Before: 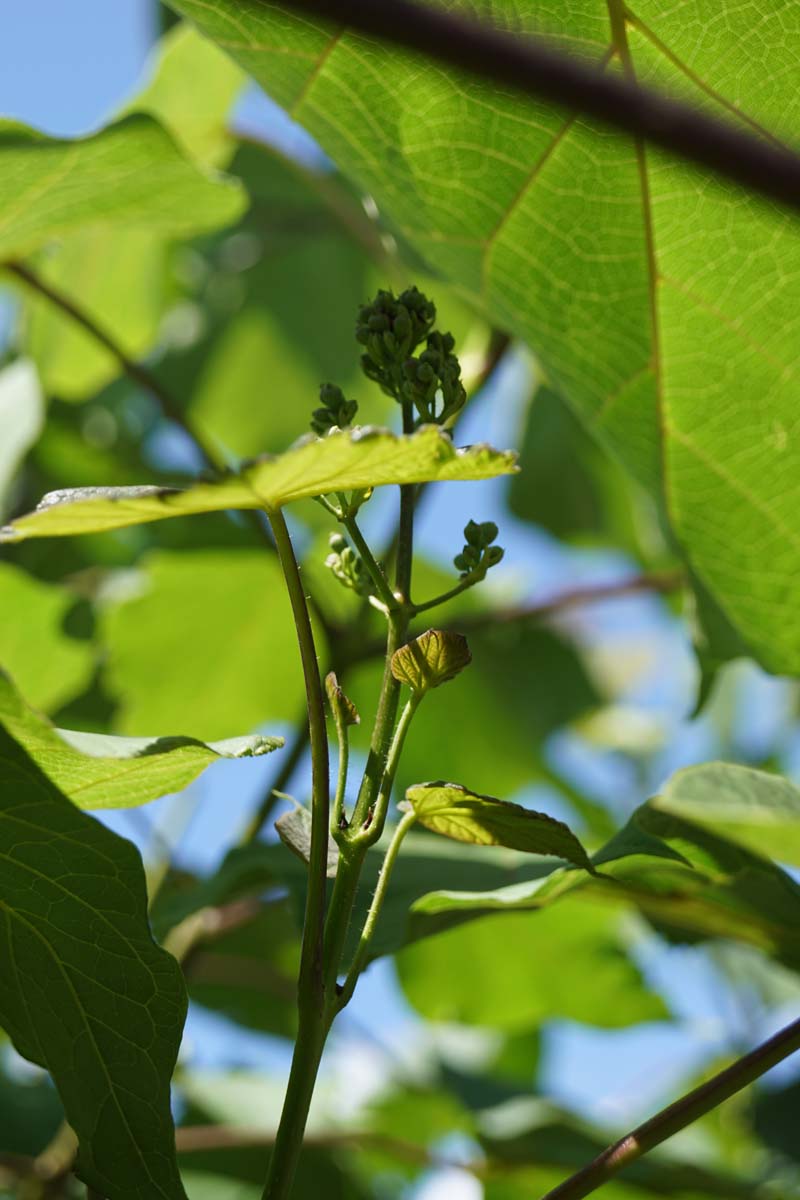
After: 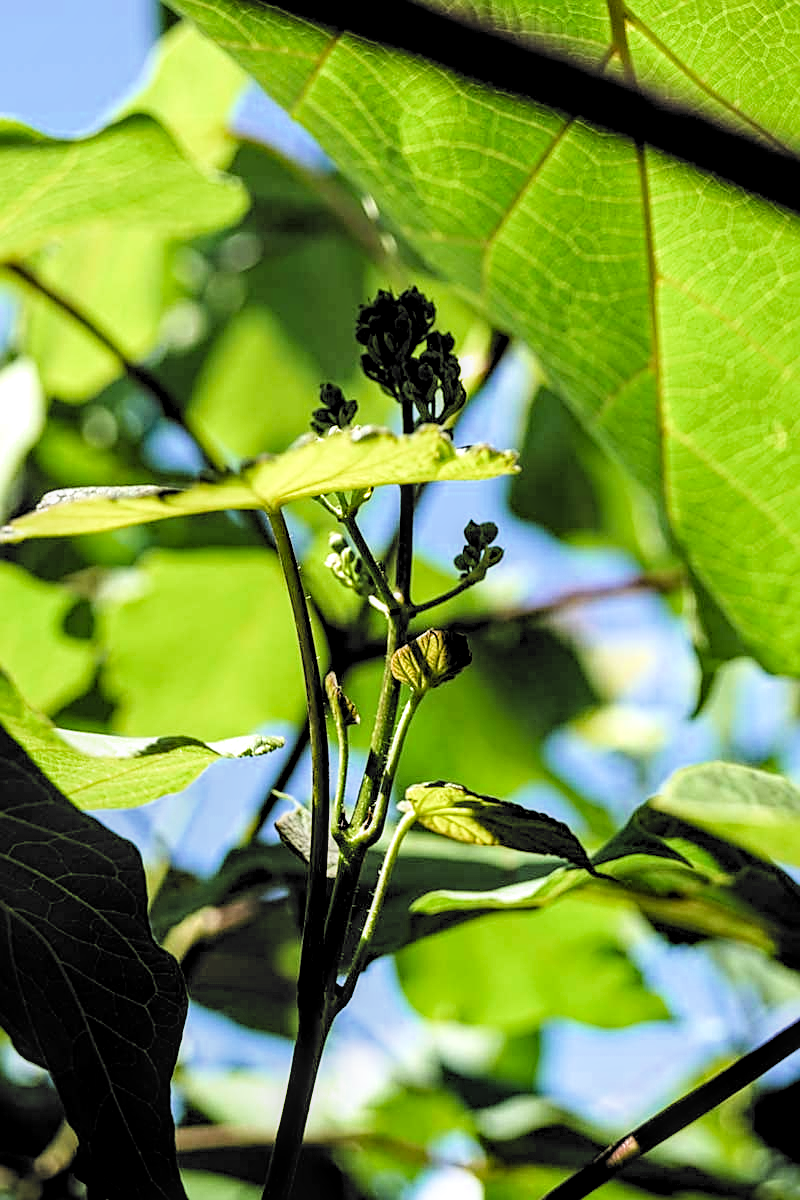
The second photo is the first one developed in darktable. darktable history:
filmic rgb: black relative exposure -5 EV, white relative exposure 3.53 EV, hardness 3.17, contrast 1.192, highlights saturation mix -49.21%, color science v6 (2022), iterations of high-quality reconstruction 0
local contrast: highlights 39%, shadows 60%, detail 138%, midtone range 0.517
sharpen: amount 0.597
tone equalizer: -8 EV -1.07 EV, -7 EV -1.04 EV, -6 EV -0.886 EV, -5 EV -0.595 EV, -3 EV 0.566 EV, -2 EV 0.896 EV, -1 EV 1.01 EV, +0 EV 1.06 EV
haze removal: compatibility mode true, adaptive false
